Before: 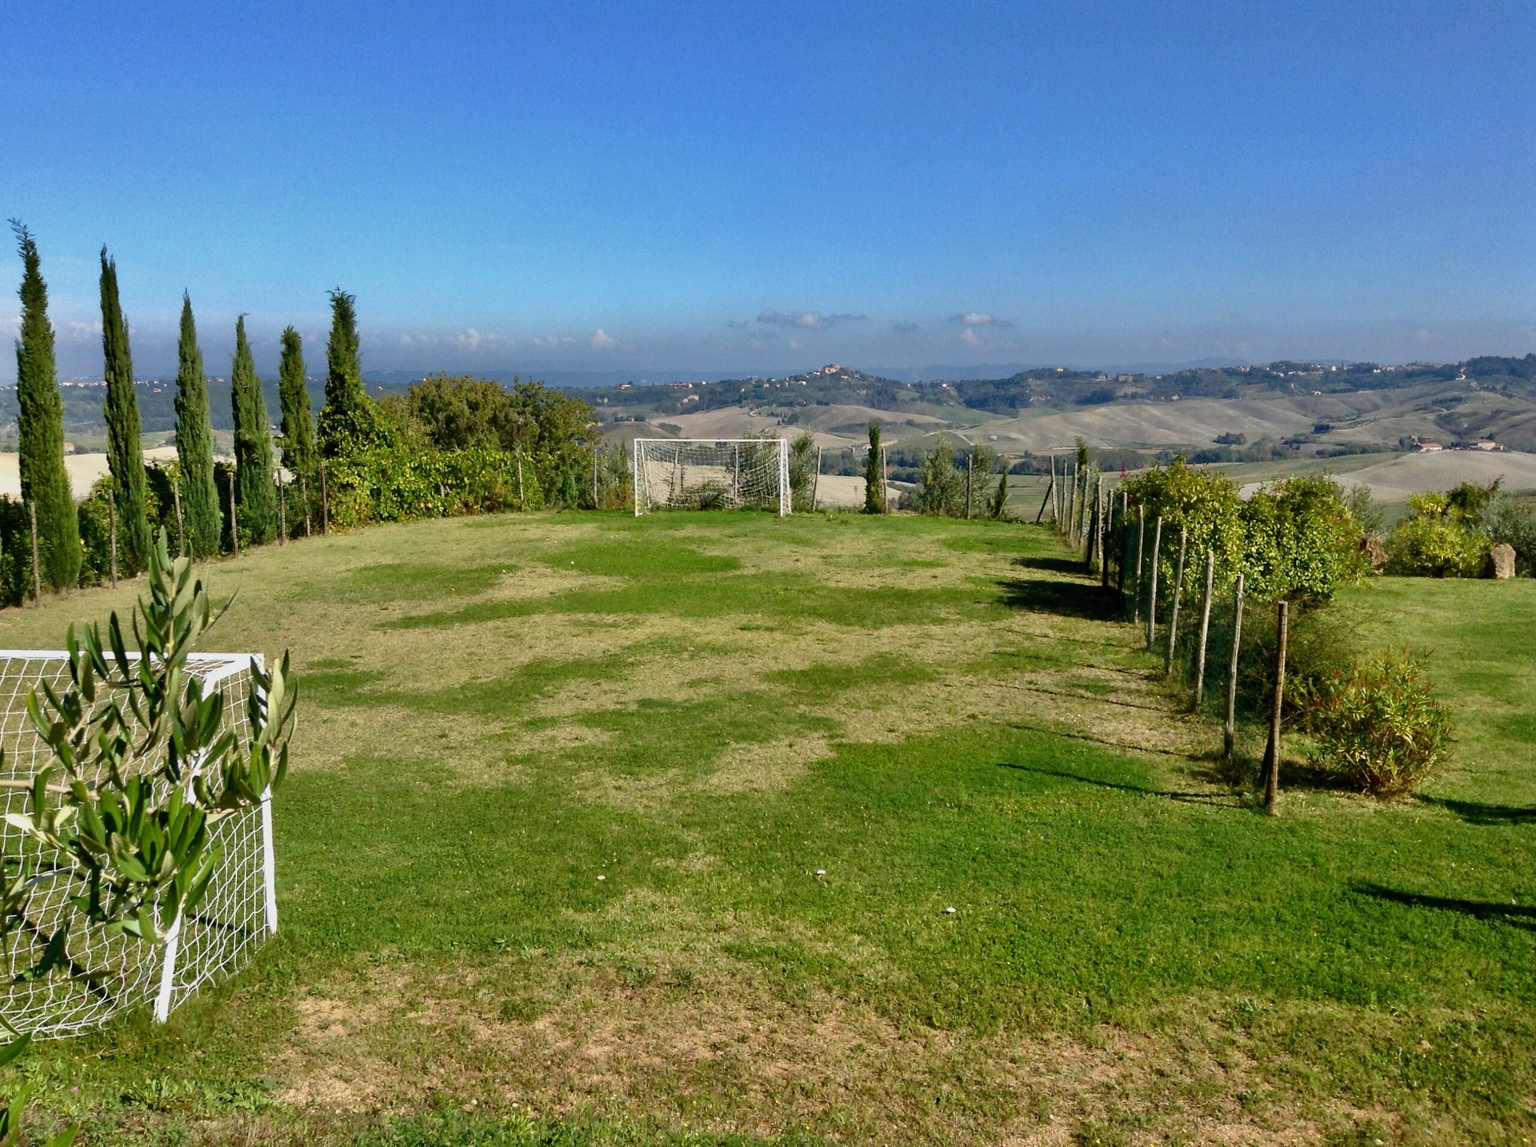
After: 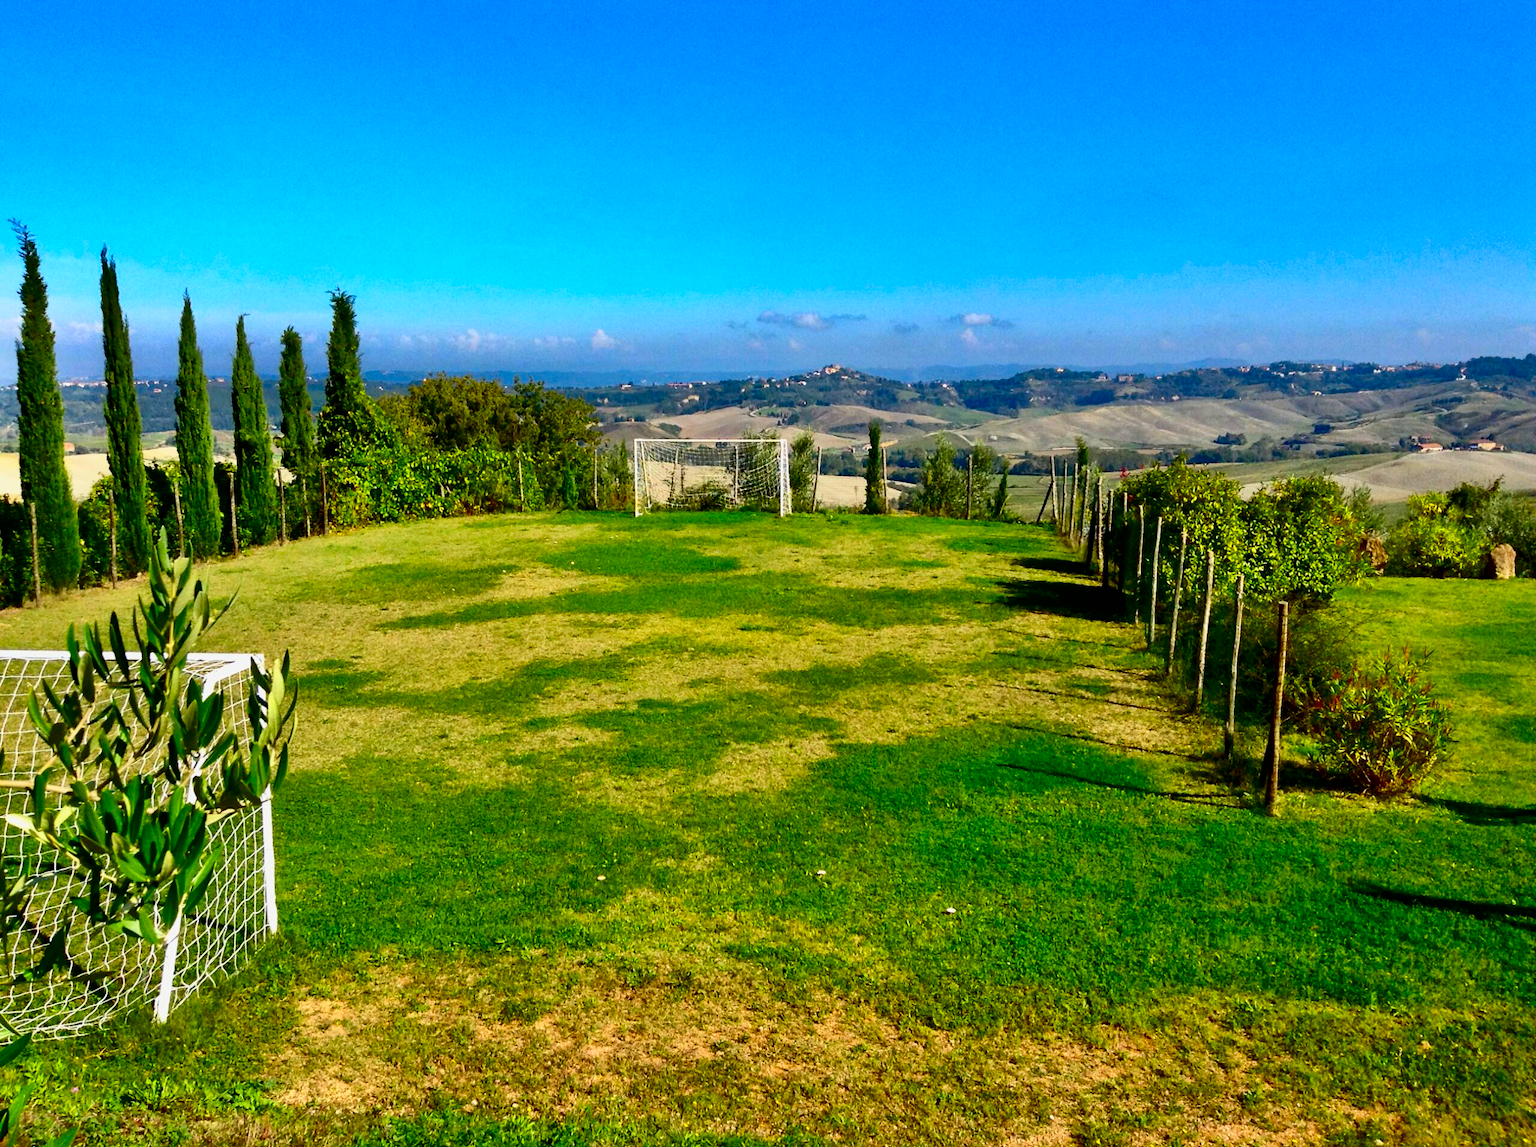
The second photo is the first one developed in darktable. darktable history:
contrast brightness saturation: contrast 0.258, brightness 0.018, saturation 0.877
